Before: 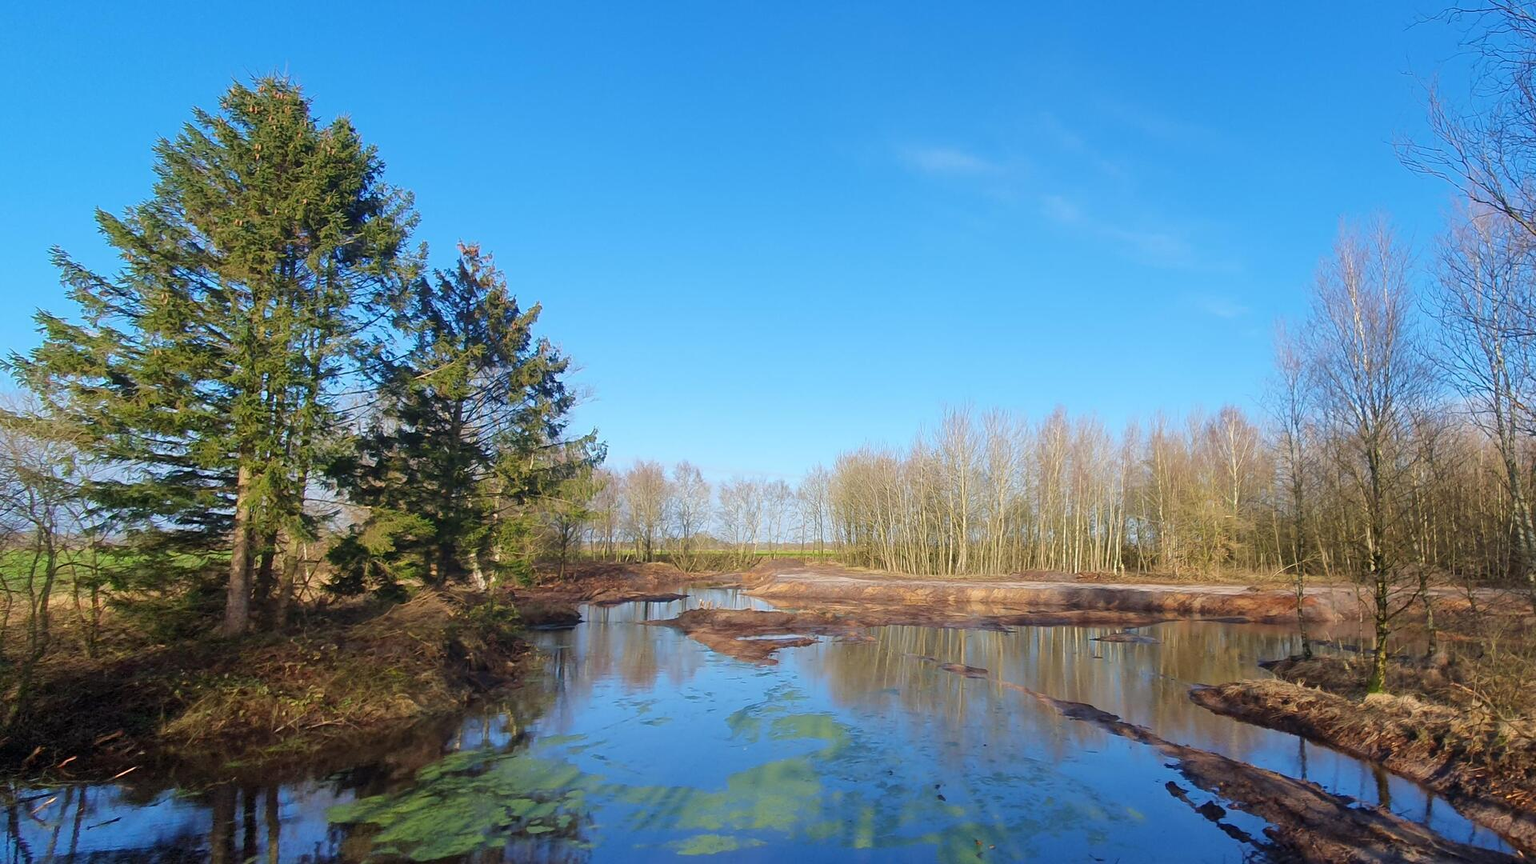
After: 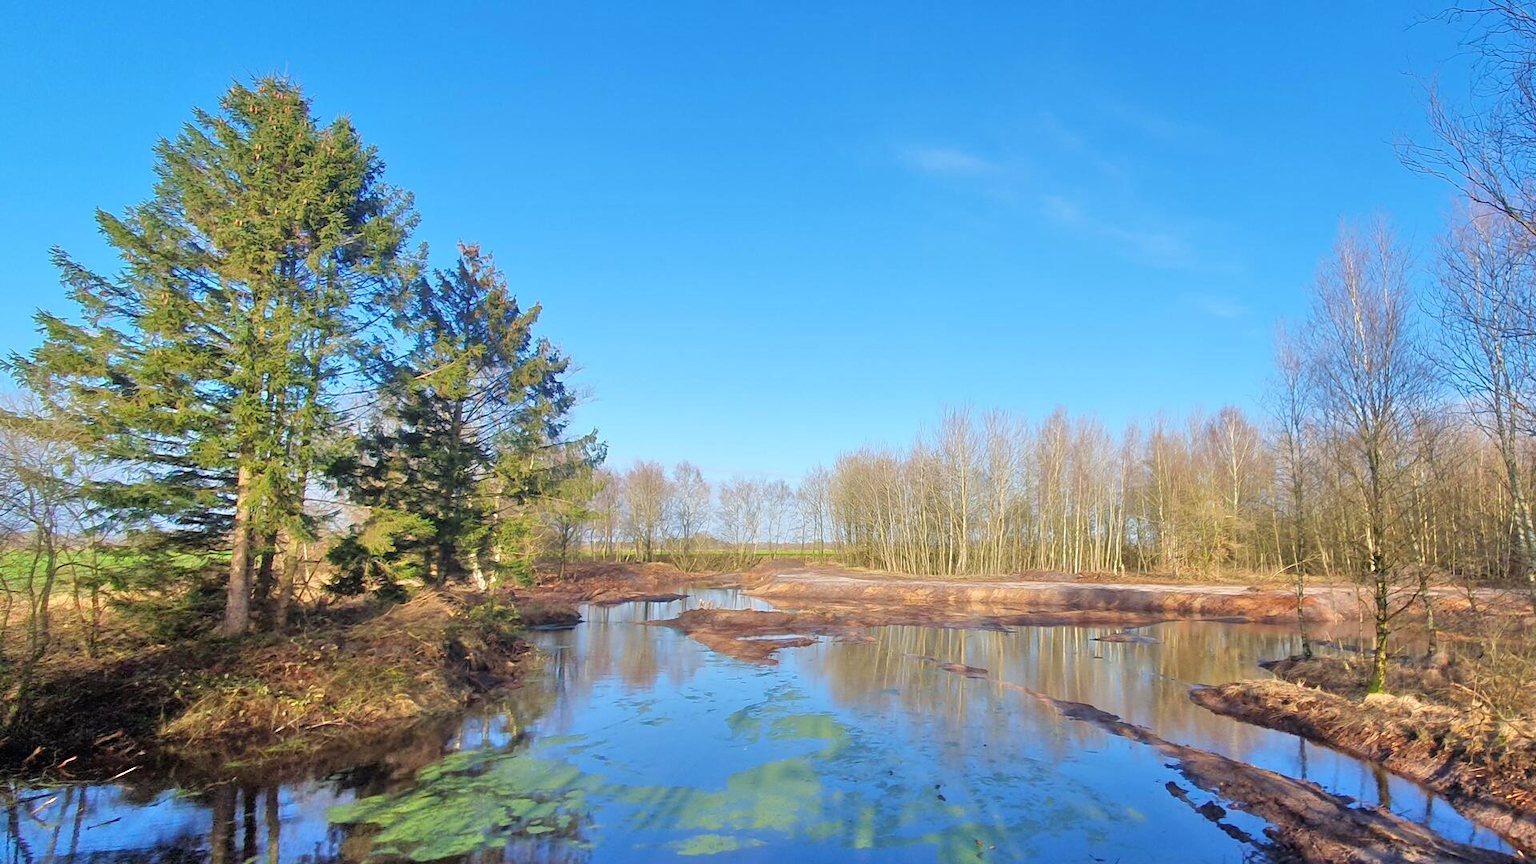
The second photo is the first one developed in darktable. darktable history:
tone equalizer: -7 EV 0.151 EV, -6 EV 0.611 EV, -5 EV 1.17 EV, -4 EV 1.34 EV, -3 EV 1.12 EV, -2 EV 0.6 EV, -1 EV 0.159 EV, mask exposure compensation -0.507 EV
